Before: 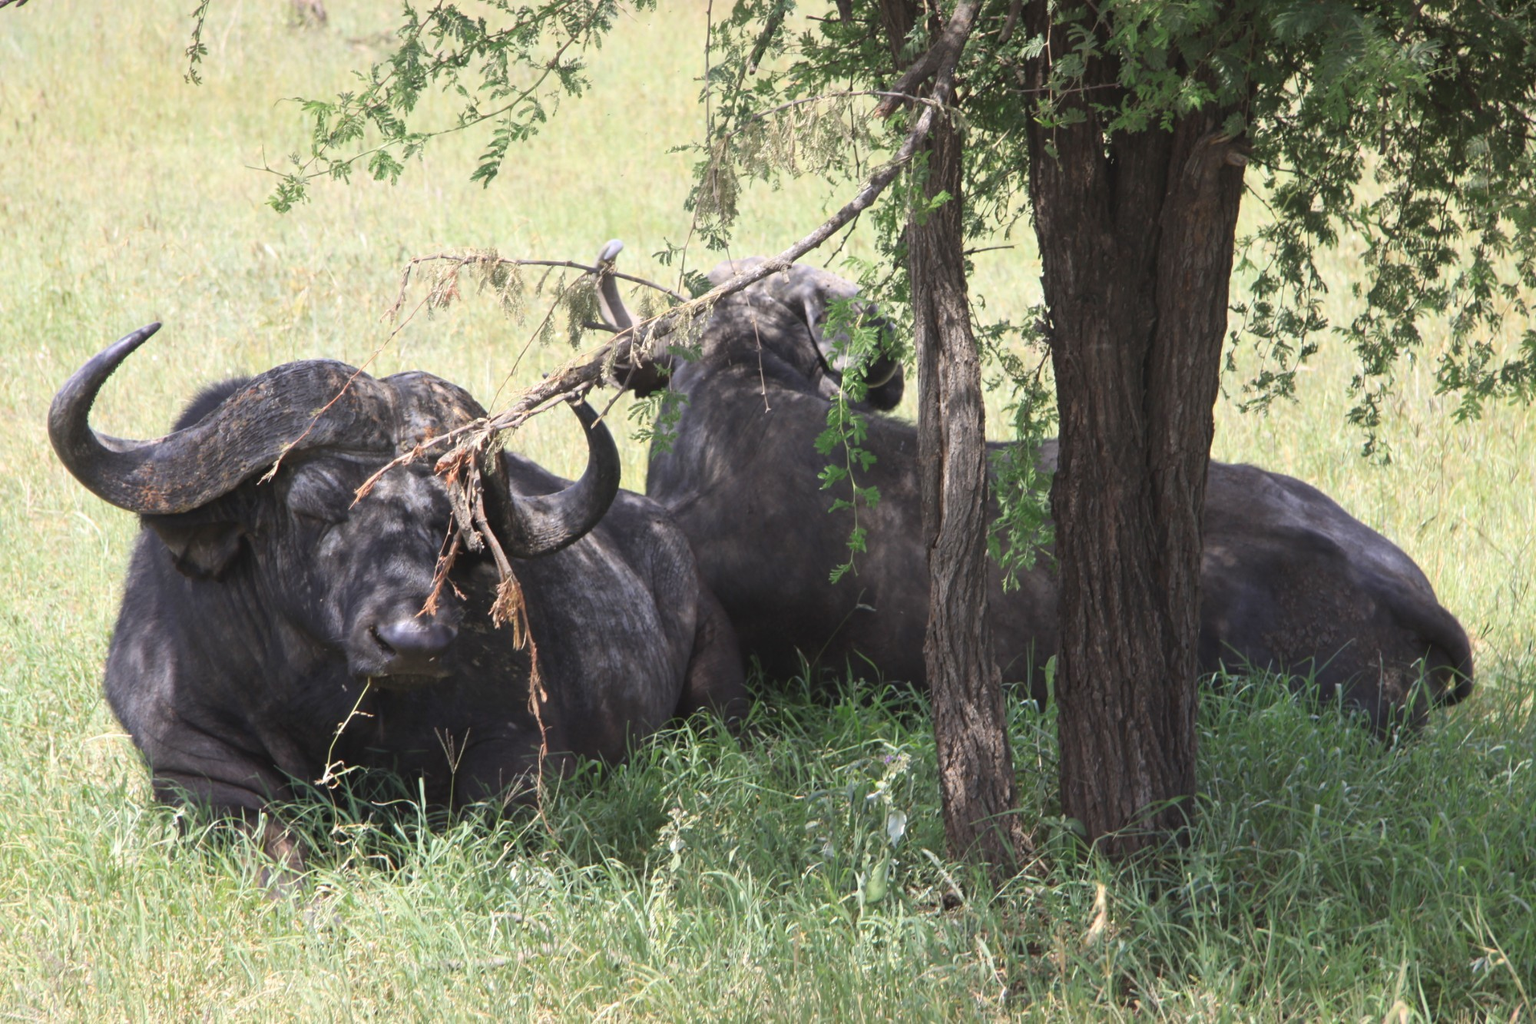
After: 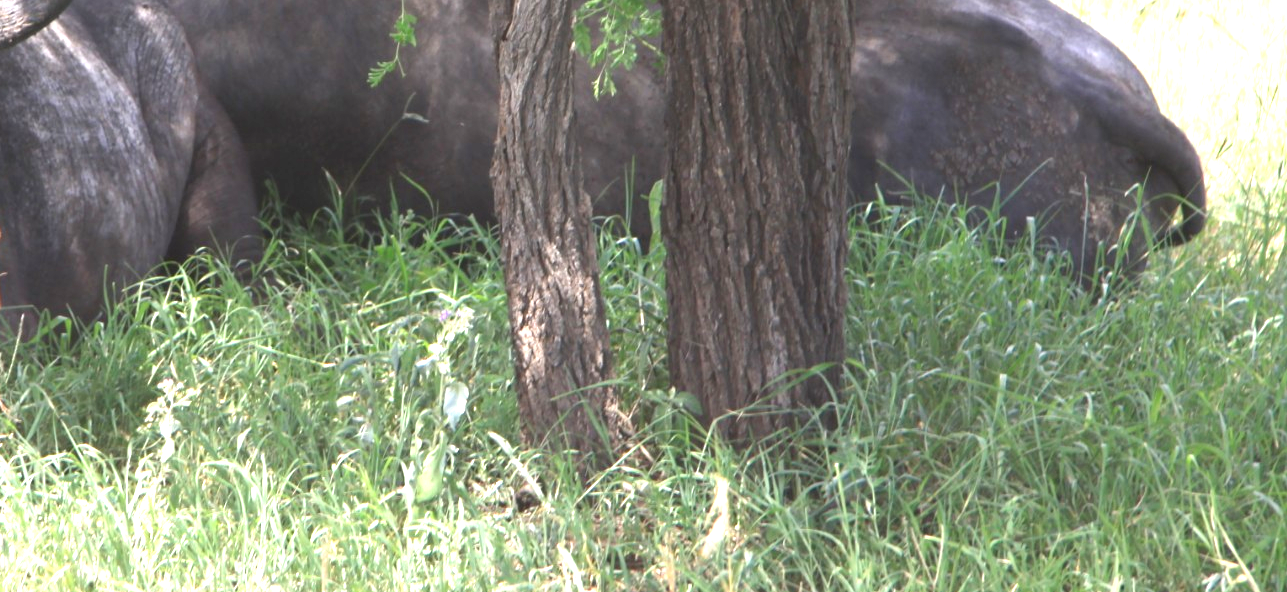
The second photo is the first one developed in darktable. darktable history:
crop and rotate: left 35.645%, top 50.618%, bottom 4.922%
color zones: curves: ch0 [(0.25, 0.5) (0.636, 0.25) (0.75, 0.5)]
exposure: black level correction 0, exposure 1.373 EV, compensate highlight preservation false
